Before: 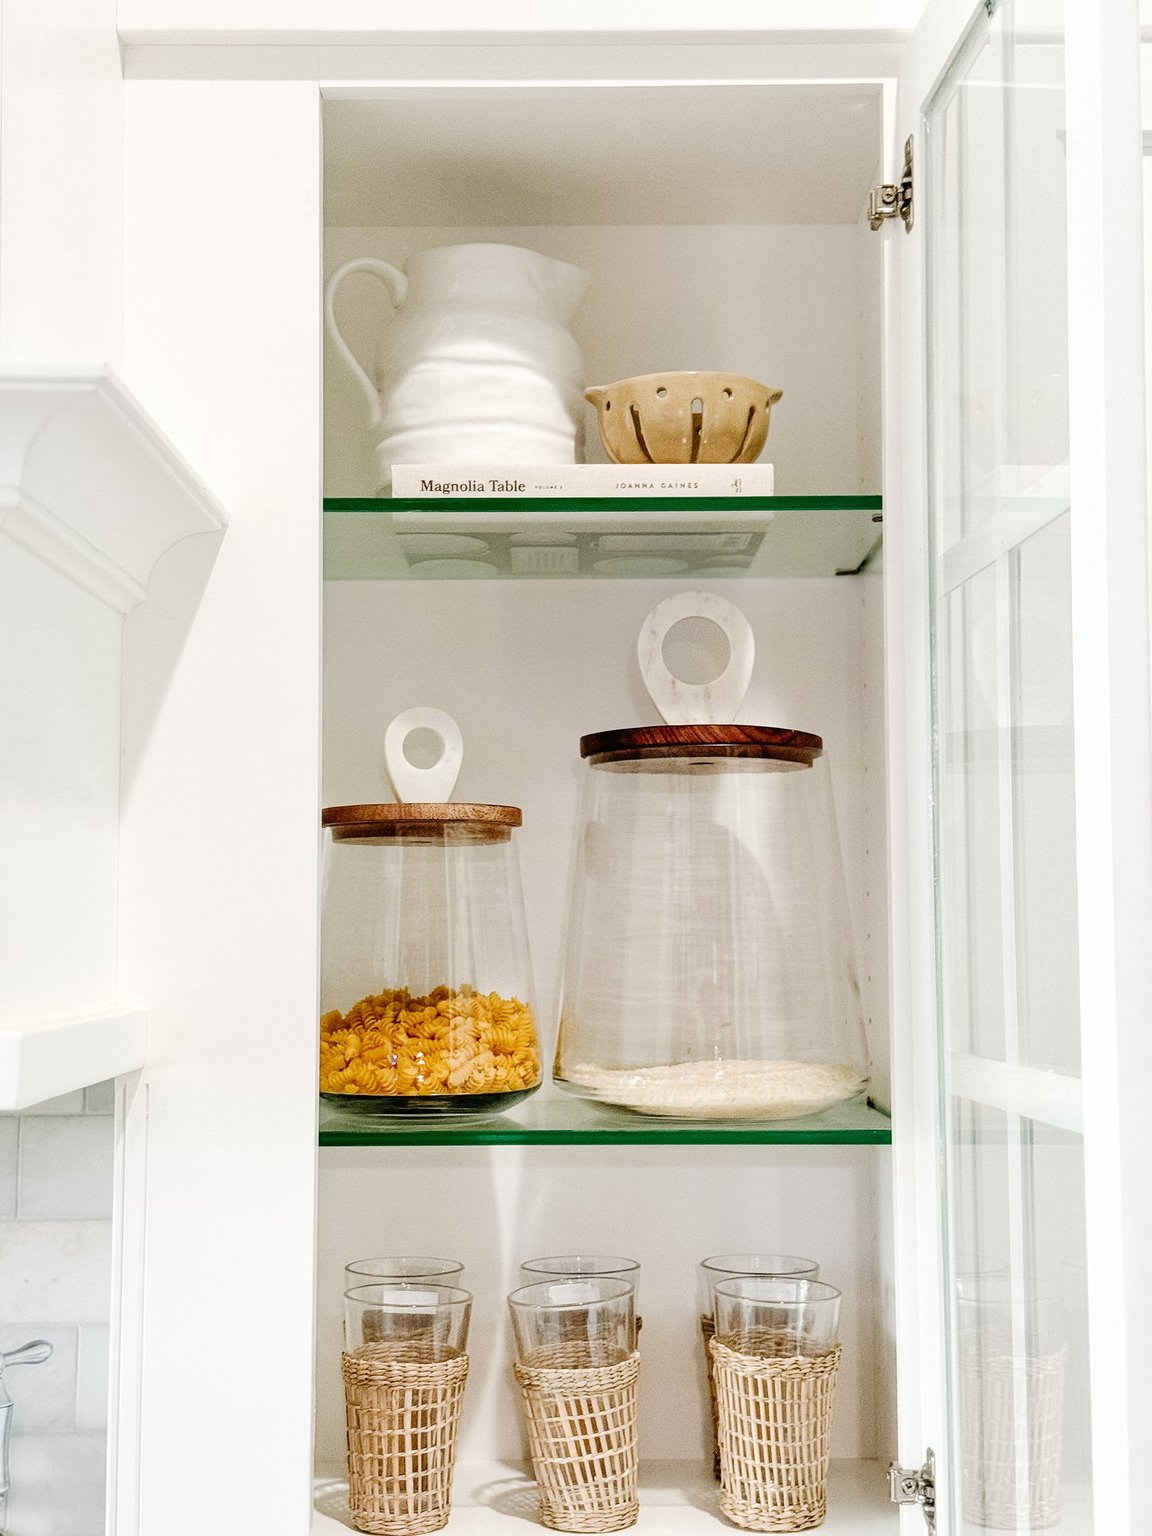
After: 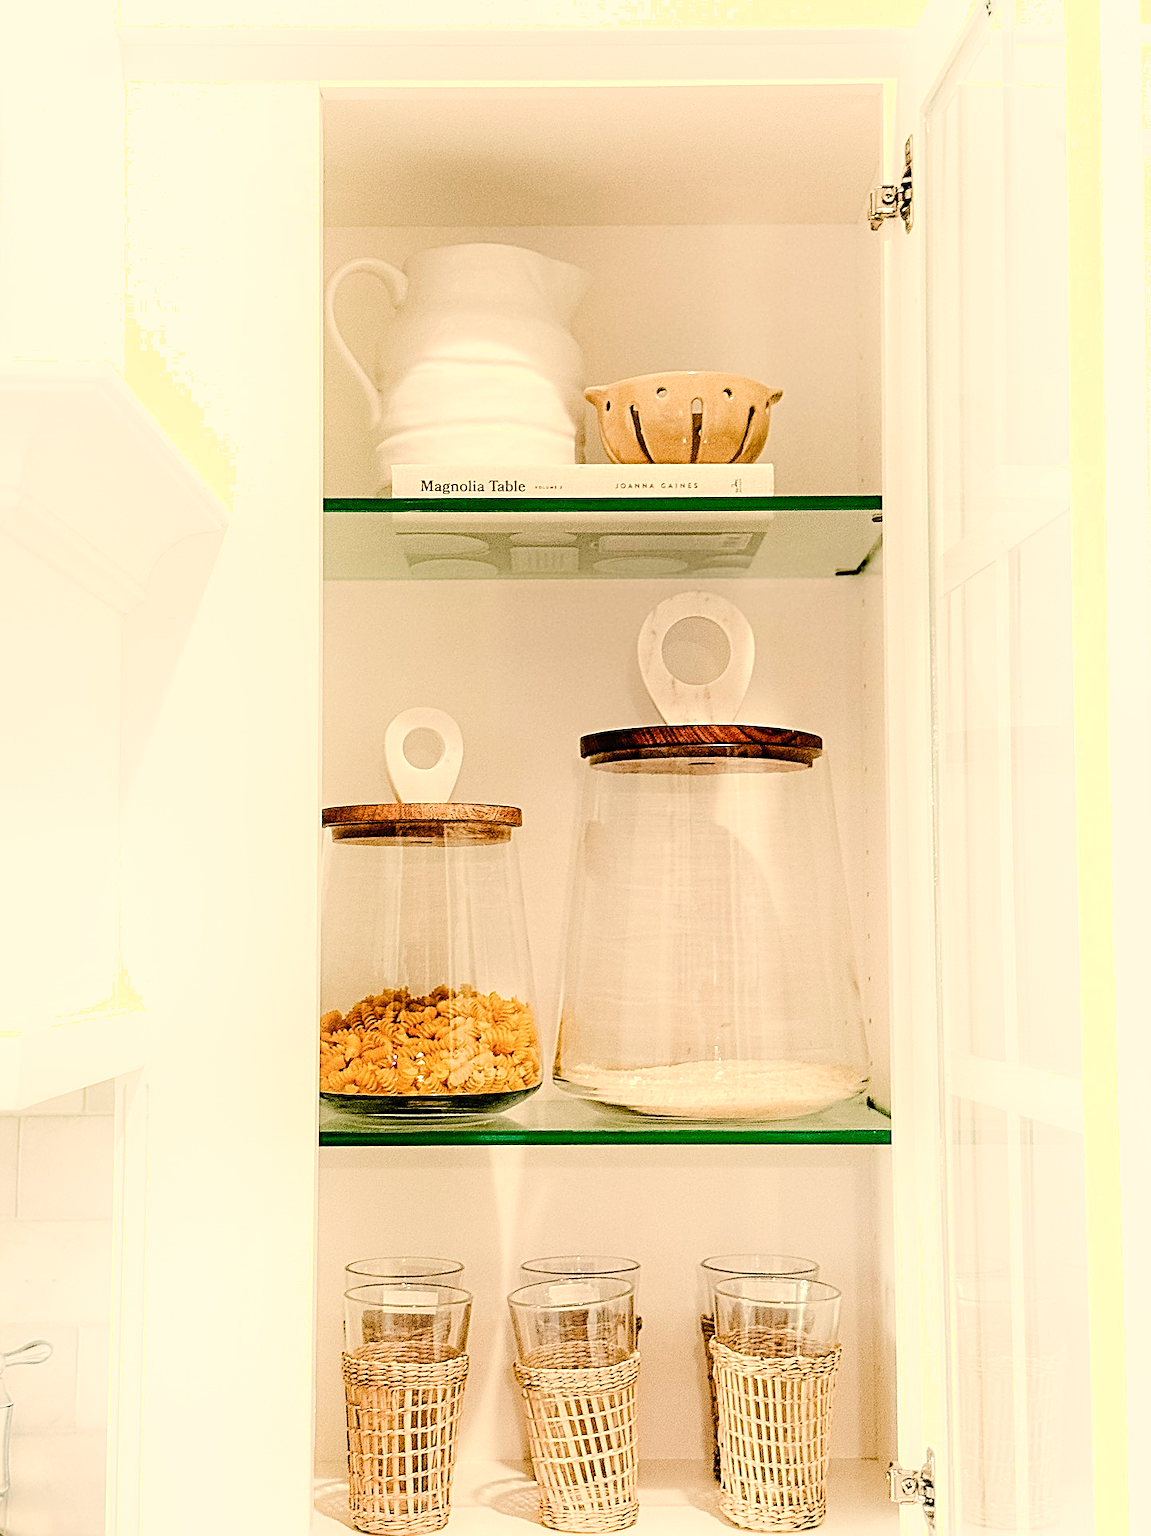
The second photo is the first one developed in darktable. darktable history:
contrast brightness saturation: saturation -0.05
shadows and highlights: shadows -24.28, highlights 49.77, soften with gaussian
sharpen: radius 2.817, amount 0.715
color balance rgb: perceptual saturation grading › global saturation 20%, perceptual saturation grading › highlights -25%, perceptual saturation grading › shadows 50%
white balance: red 1.138, green 0.996, blue 0.812
